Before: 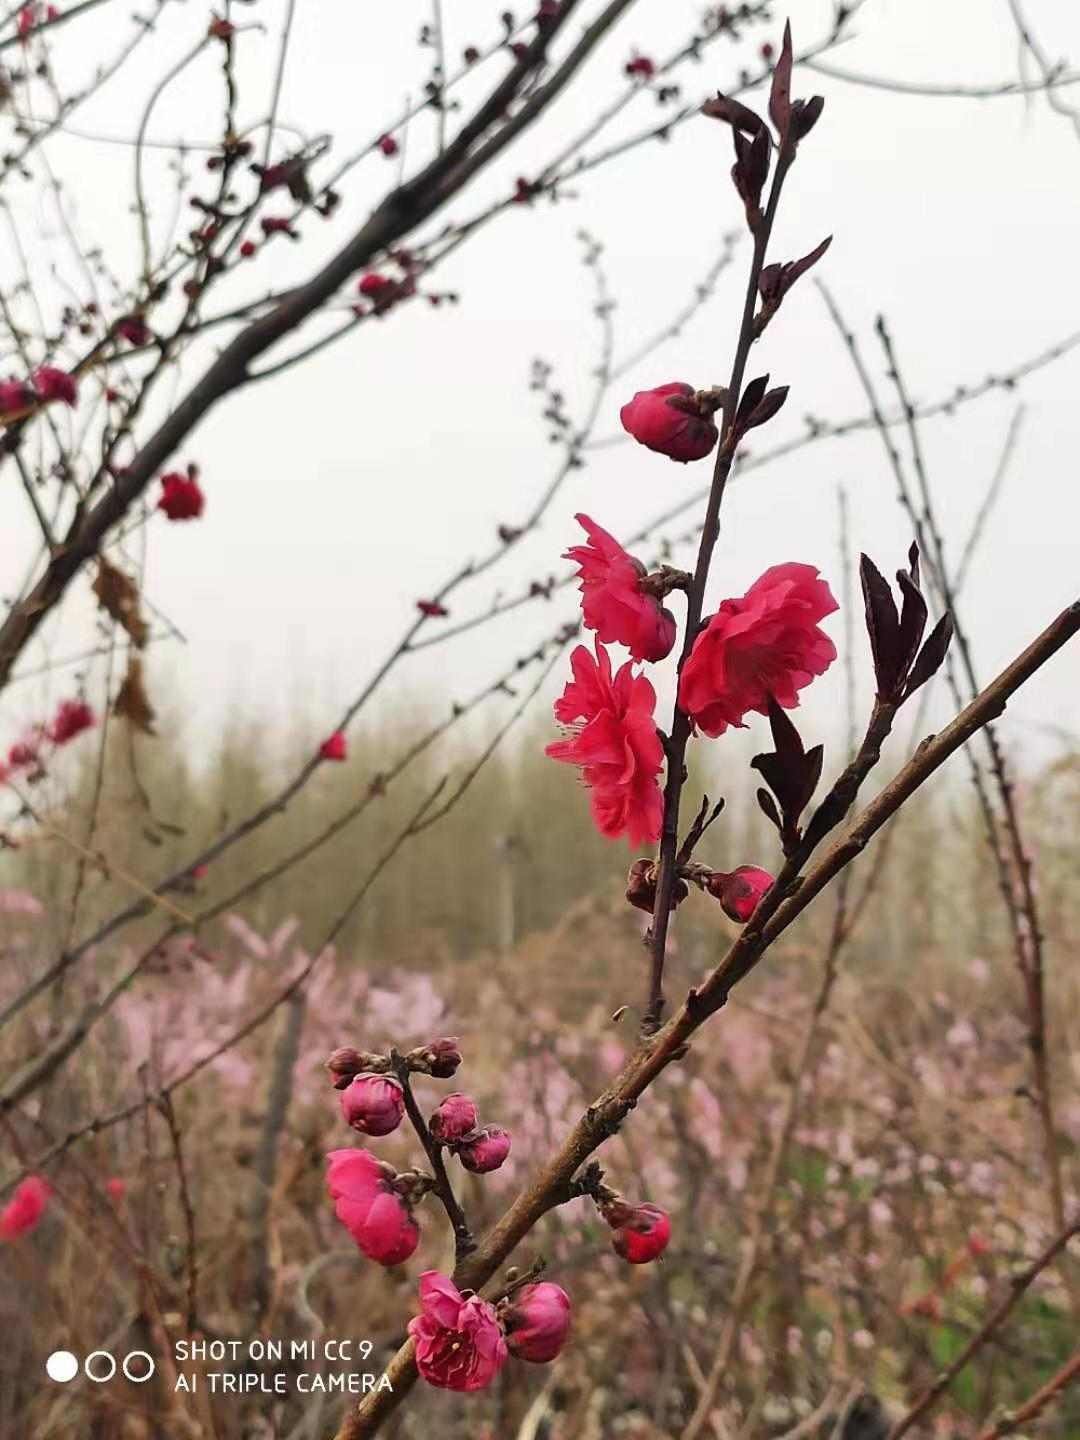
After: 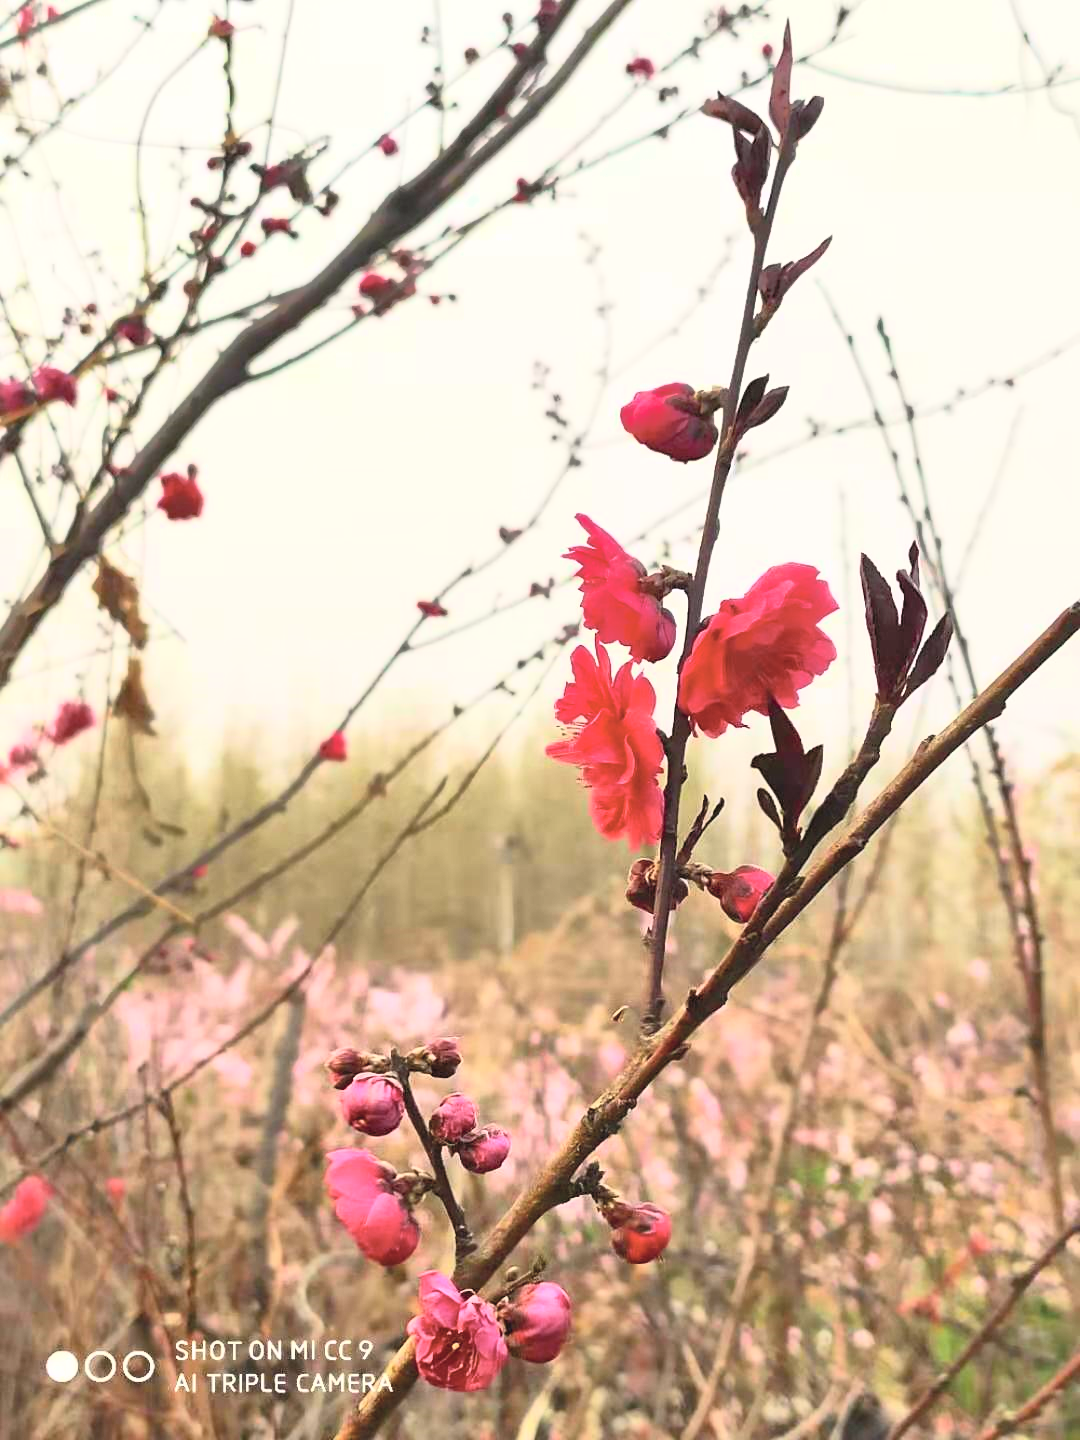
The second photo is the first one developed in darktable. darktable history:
color balance rgb: perceptual saturation grading › global saturation 30%, global vibrance 10%
contrast brightness saturation: contrast 0.43, brightness 0.56, saturation -0.19
shadows and highlights: on, module defaults
tone curve: curves: ch0 [(0, 0.01) (0.052, 0.045) (0.136, 0.133) (0.29, 0.332) (0.453, 0.531) (0.676, 0.751) (0.89, 0.919) (1, 1)]; ch1 [(0, 0) (0.094, 0.081) (0.285, 0.299) (0.385, 0.403) (0.446, 0.443) (0.495, 0.496) (0.544, 0.552) (0.589, 0.612) (0.722, 0.728) (1, 1)]; ch2 [(0, 0) (0.257, 0.217) (0.43, 0.421) (0.498, 0.507) (0.531, 0.544) (0.56, 0.579) (0.625, 0.642) (1, 1)], color space Lab, independent channels, preserve colors none
